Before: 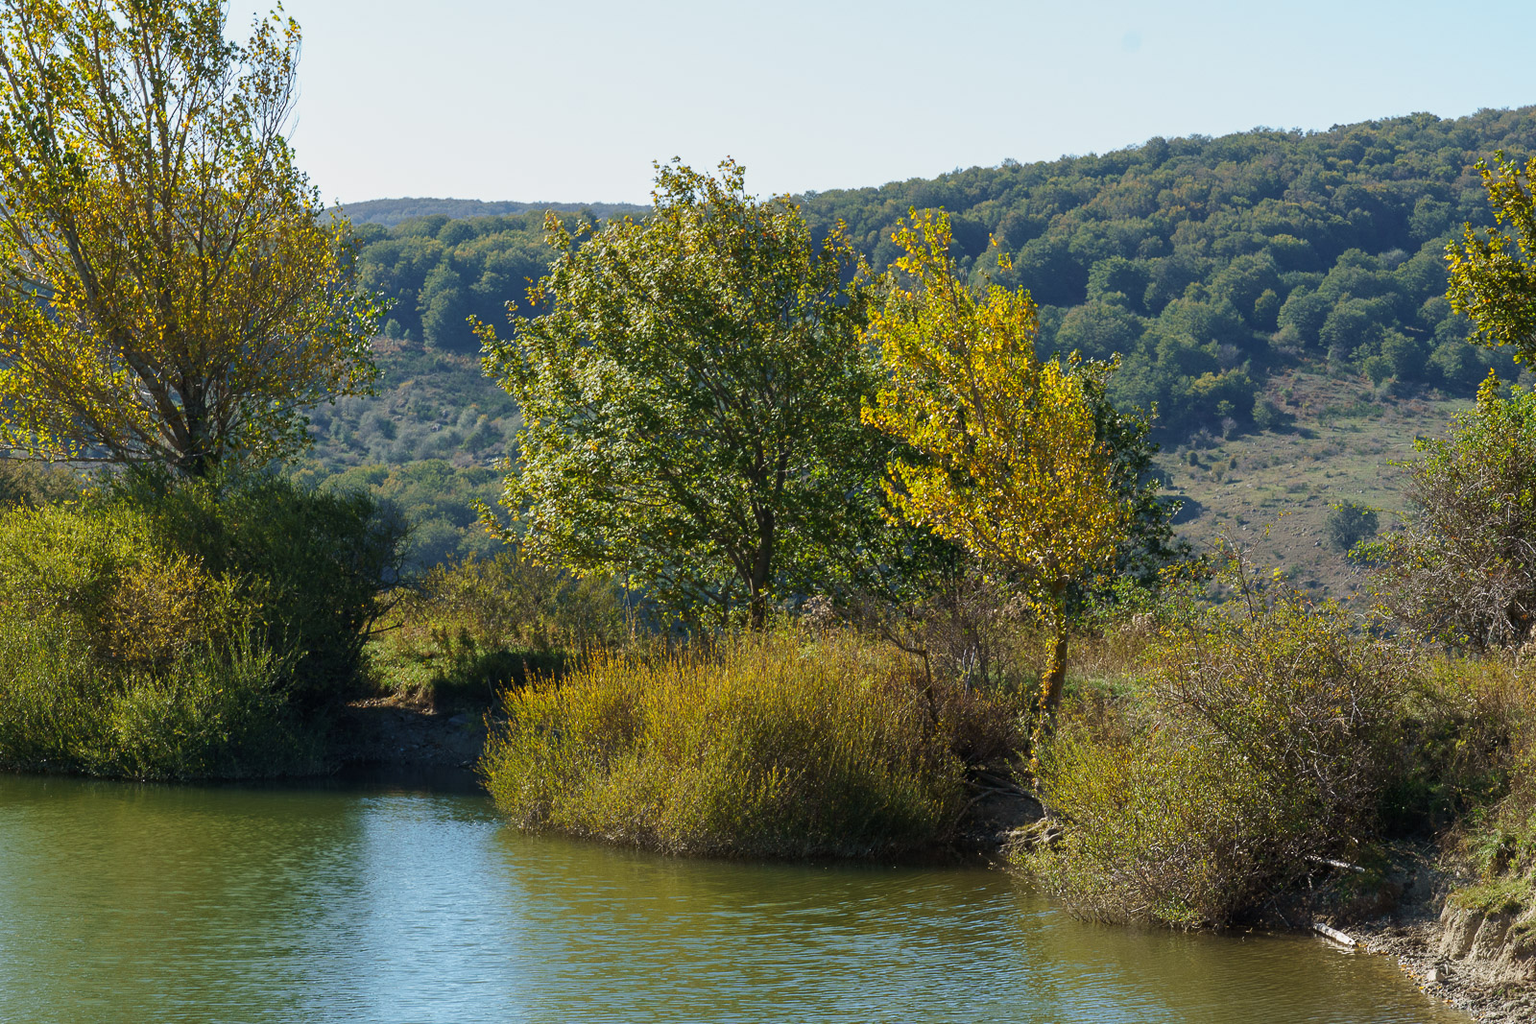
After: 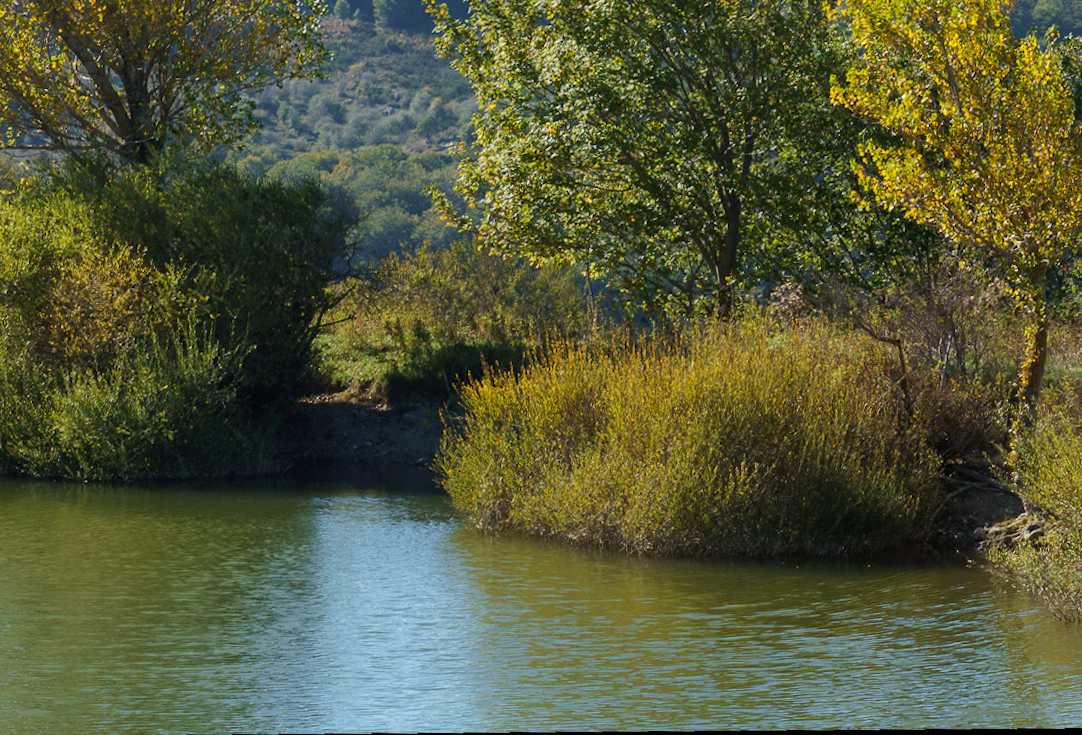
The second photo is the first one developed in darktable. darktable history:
crop and rotate: angle -0.82°, left 3.85%, top 31.828%, right 27.992%
rotate and perspective: rotation -1.24°, automatic cropping off
